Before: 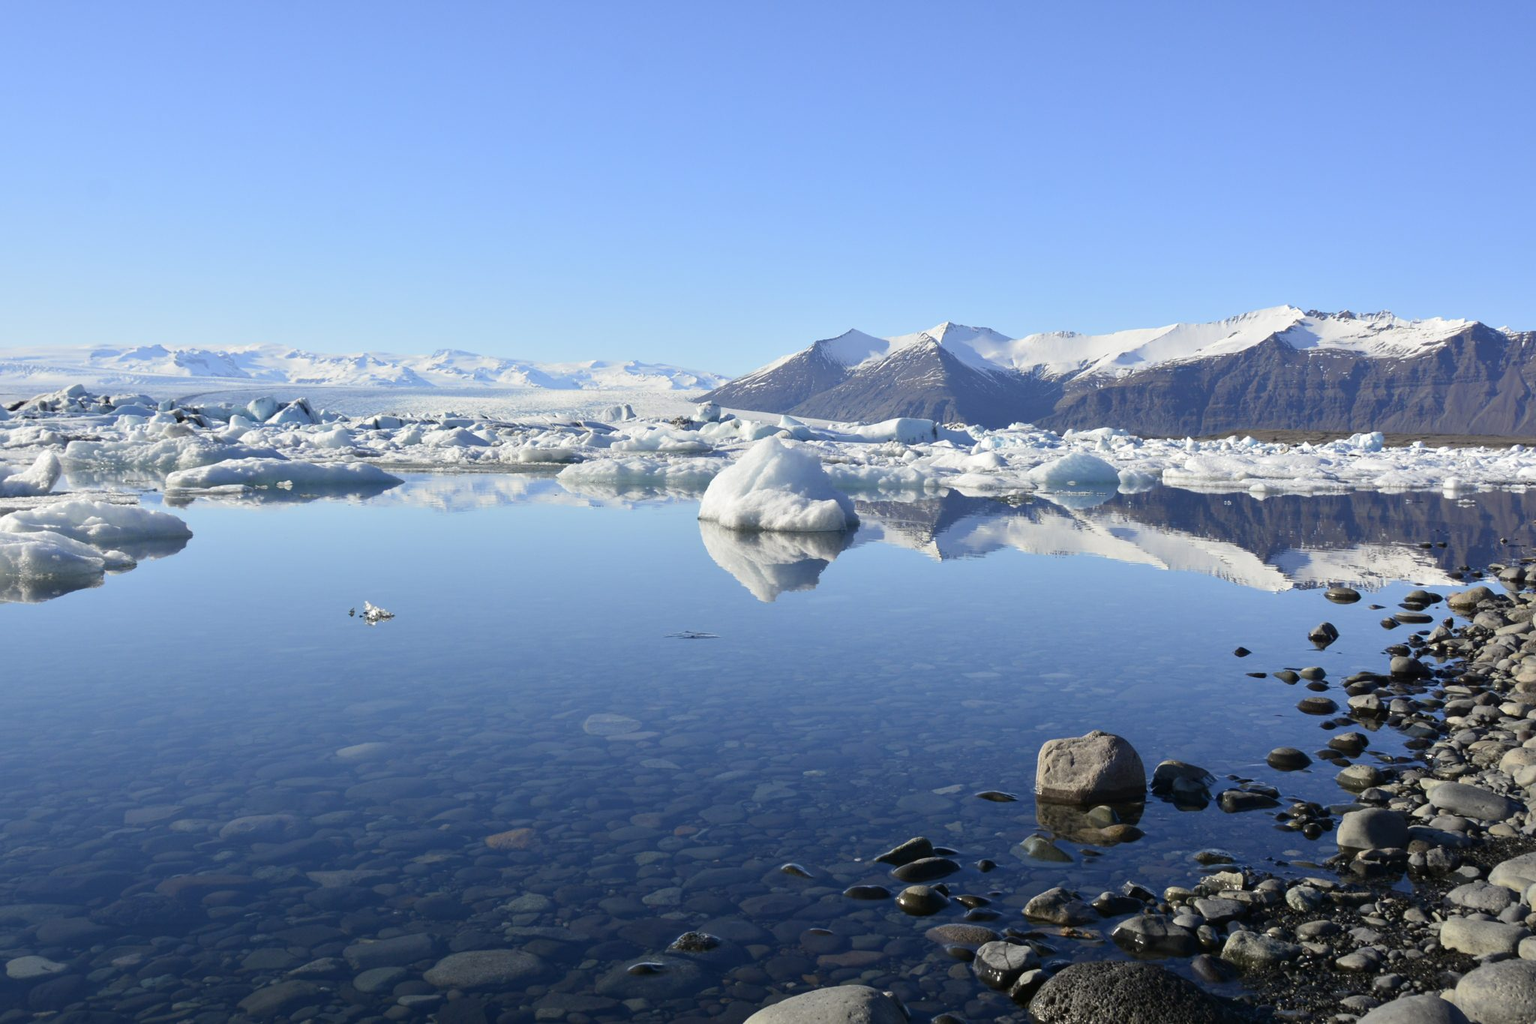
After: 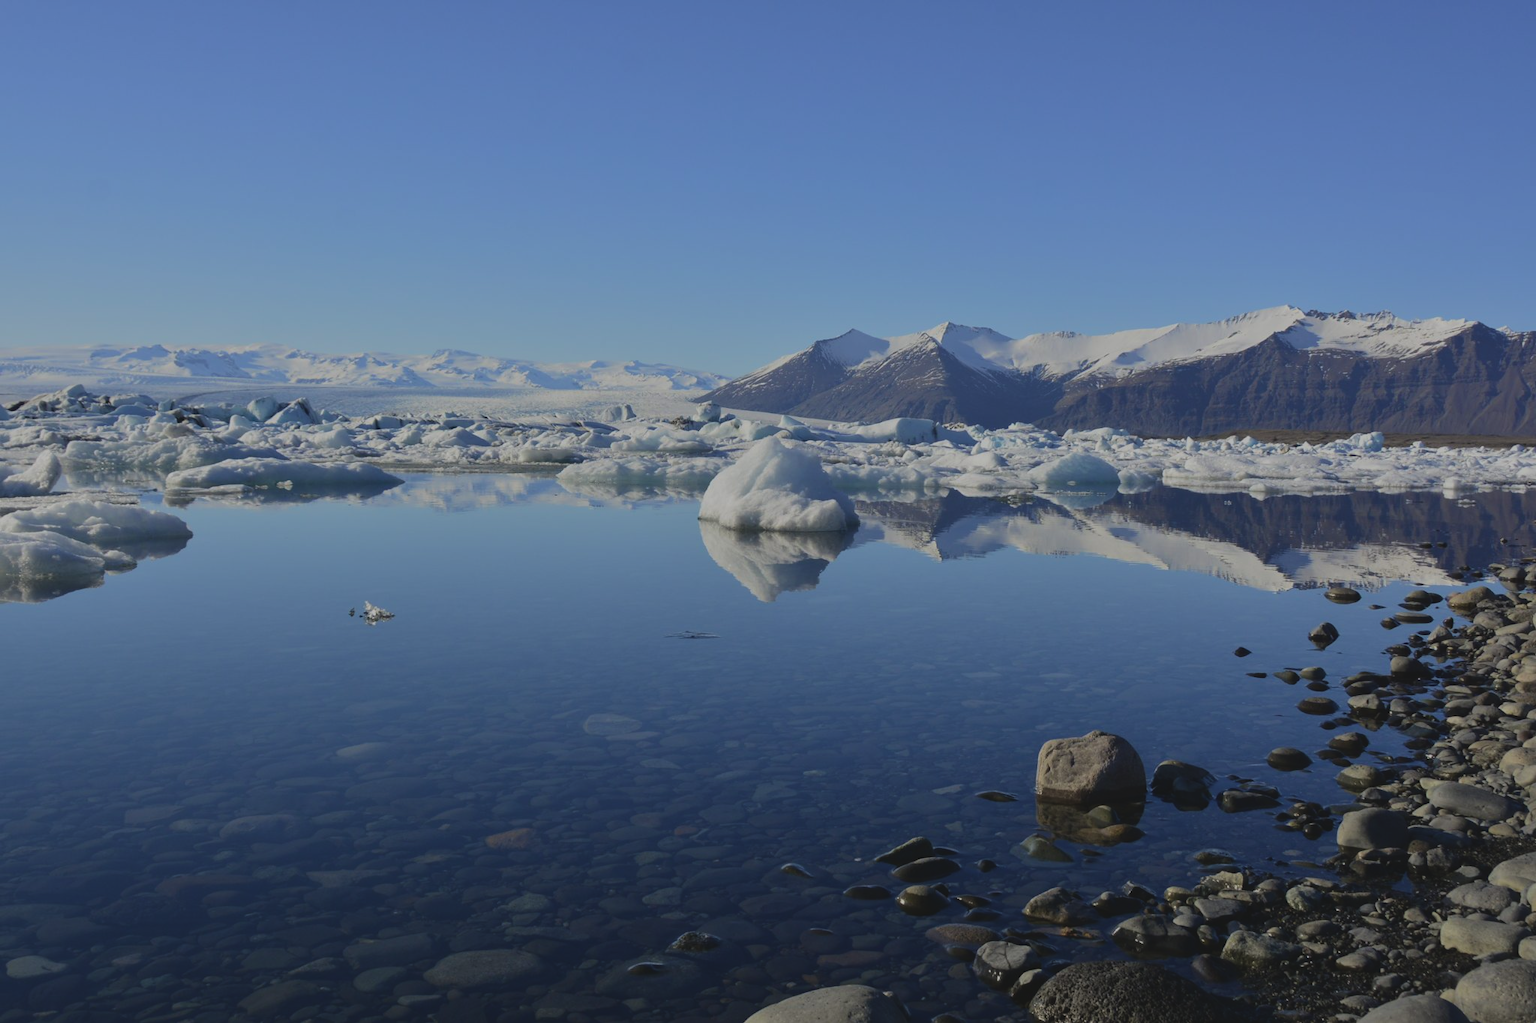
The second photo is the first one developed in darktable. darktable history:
exposure: black level correction -0.016, exposure -1.112 EV, compensate exposure bias true, compensate highlight preservation false
velvia: on, module defaults
